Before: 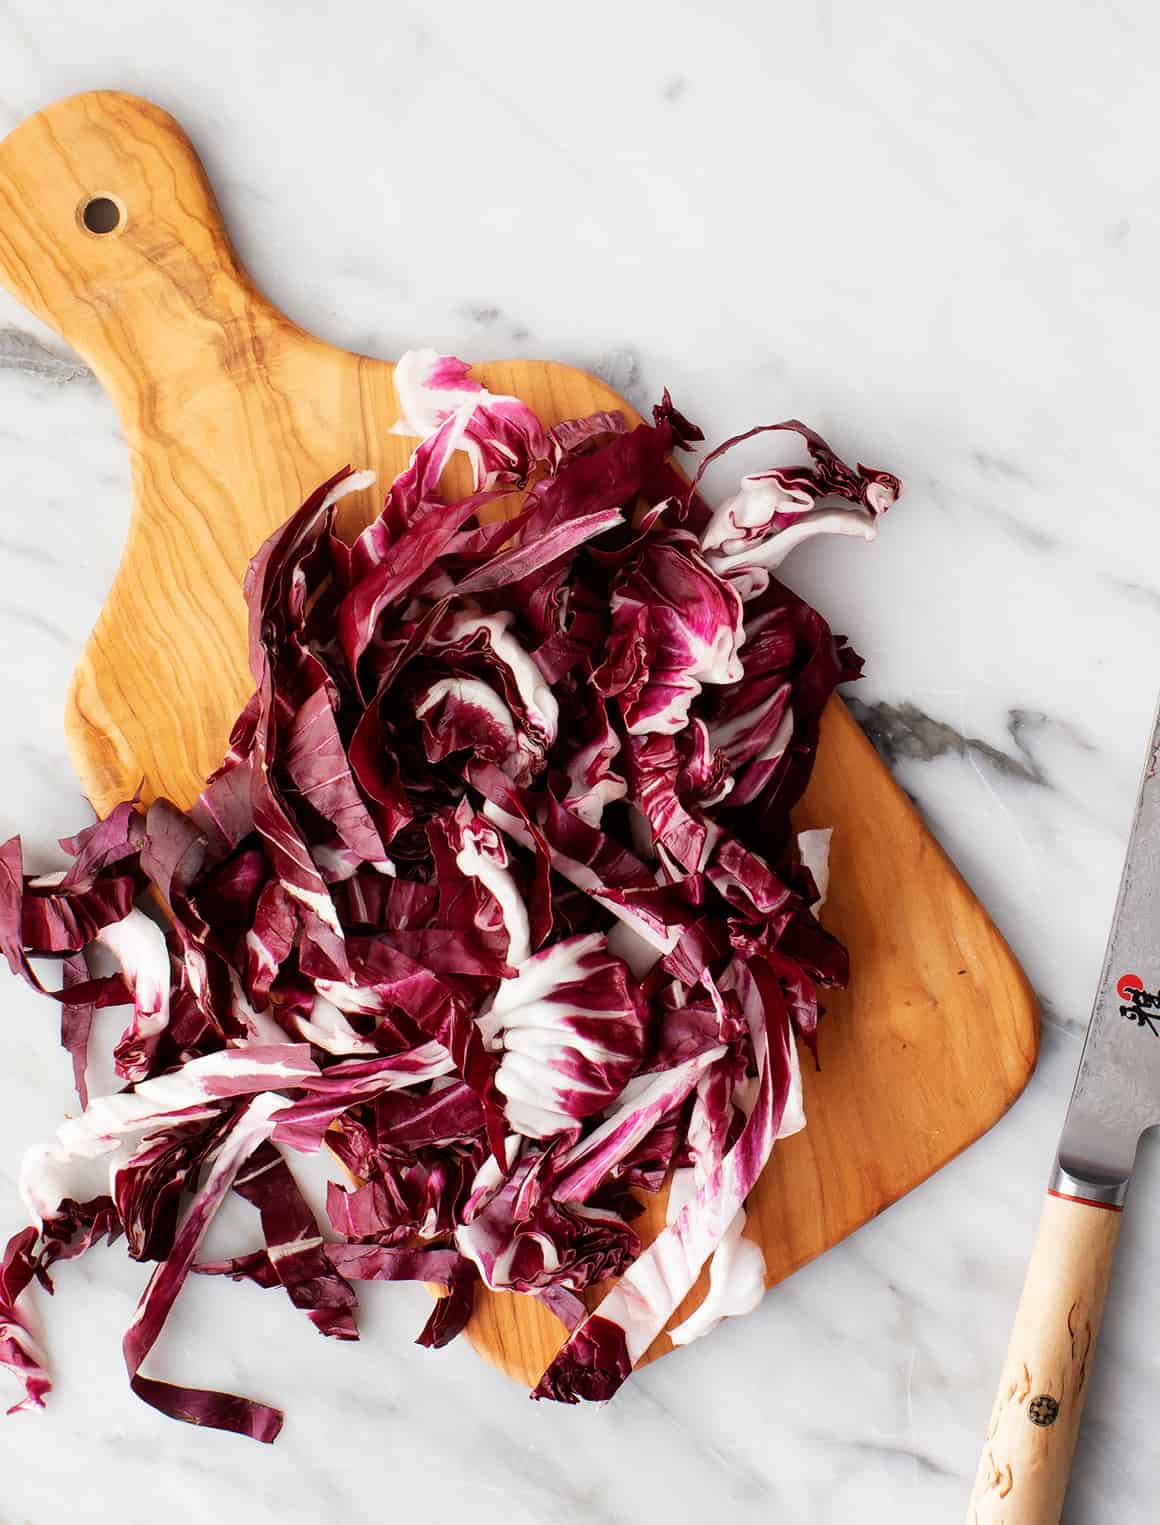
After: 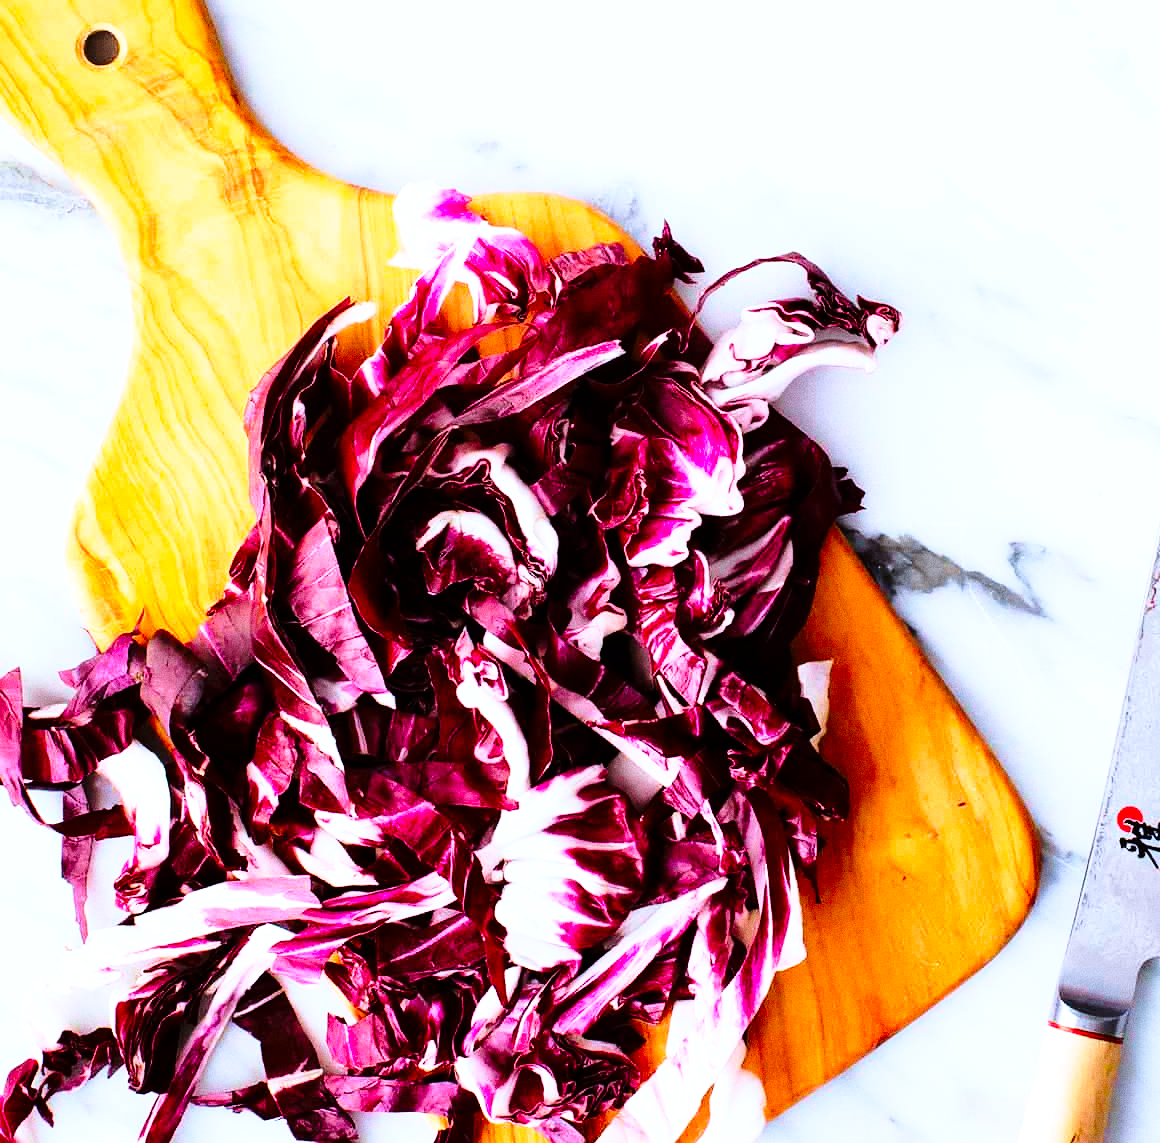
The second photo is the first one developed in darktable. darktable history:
base curve: curves: ch0 [(0, 0) (0.028, 0.03) (0.121, 0.232) (0.46, 0.748) (0.859, 0.968) (1, 1)], preserve colors none
crop: top 11.038%, bottom 13.962%
white balance: red 0.931, blue 1.11
tone curve: curves: ch0 [(0, 0) (0.137, 0.063) (0.255, 0.176) (0.502, 0.502) (0.749, 0.839) (1, 1)], color space Lab, linked channels, preserve colors none
grain: coarseness 0.47 ISO
shadows and highlights: shadows 10, white point adjustment 1, highlights -40
contrast brightness saturation: saturation 0.5
velvia: on, module defaults
